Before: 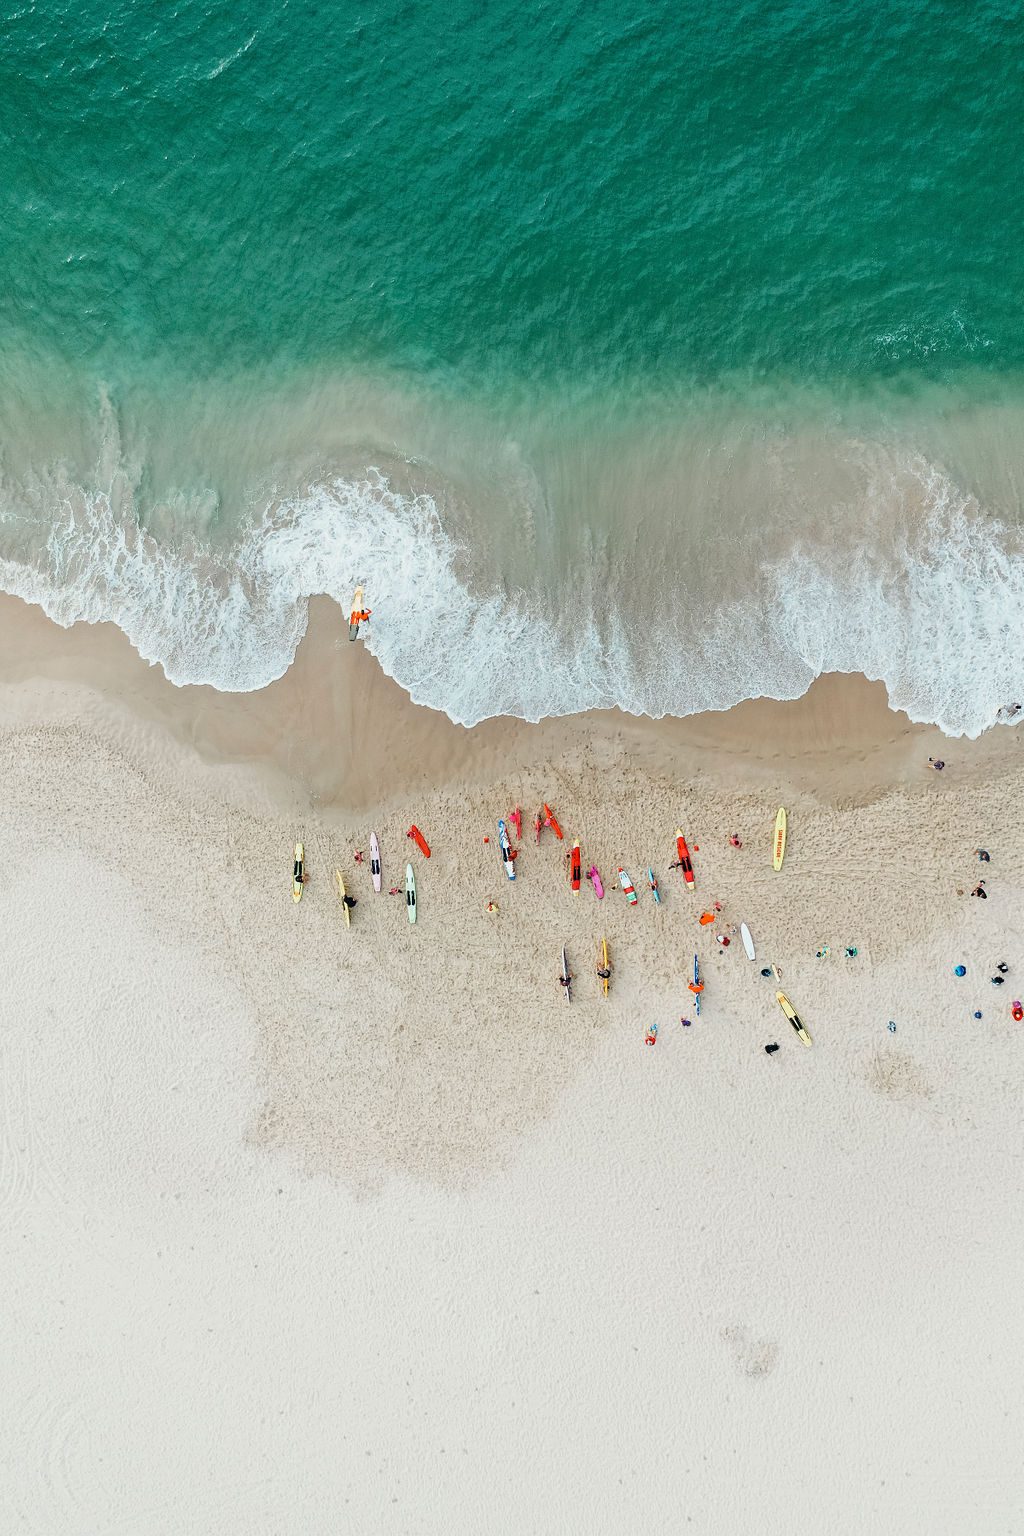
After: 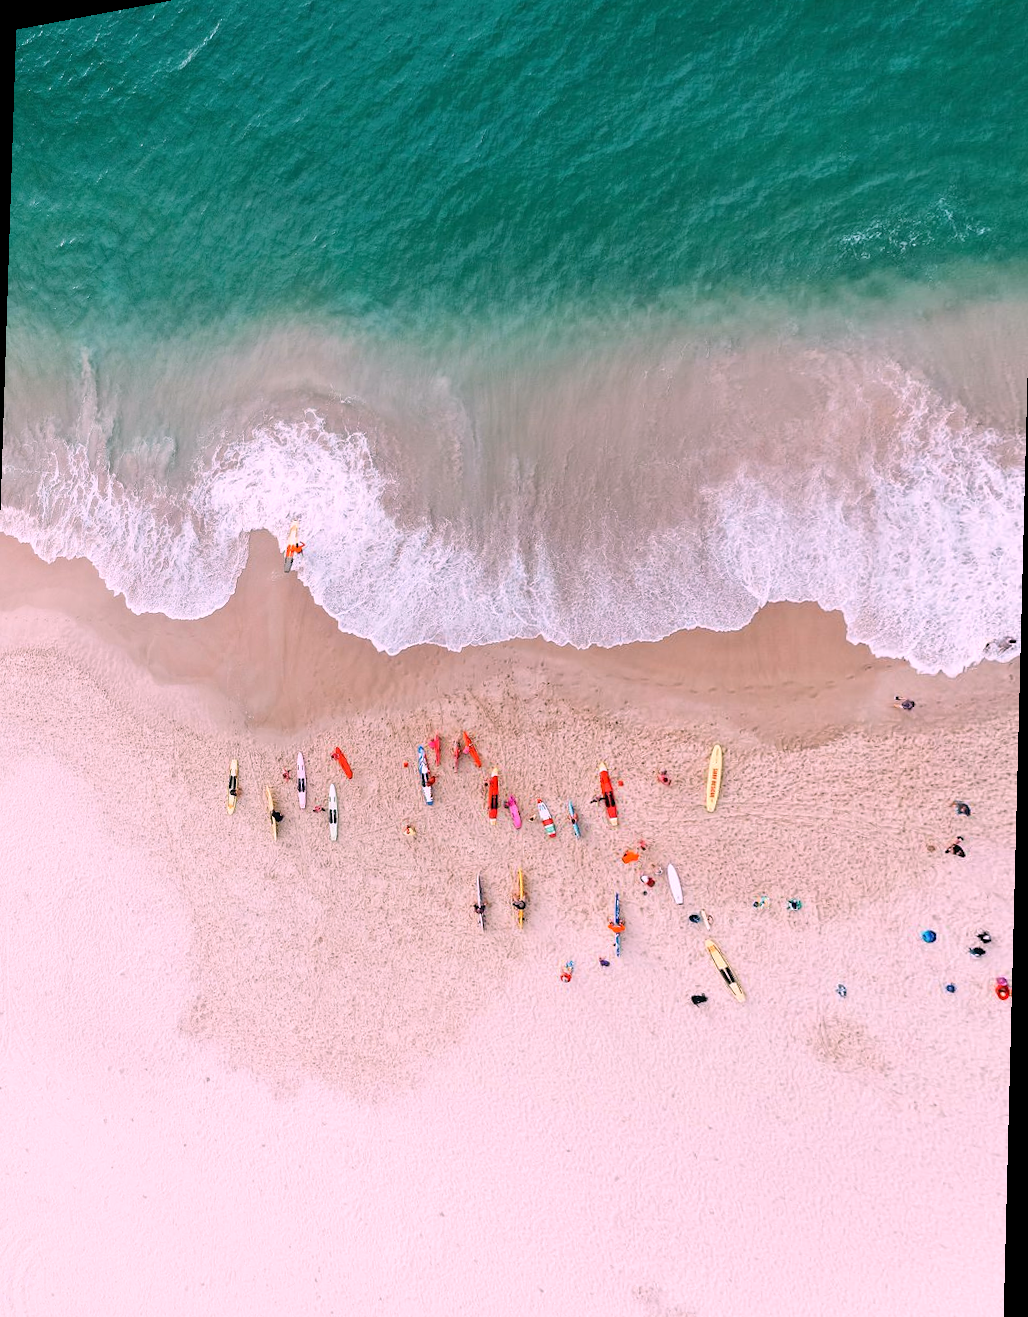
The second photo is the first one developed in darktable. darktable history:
white balance: red 1.188, blue 1.11
rotate and perspective: rotation 1.69°, lens shift (vertical) -0.023, lens shift (horizontal) -0.291, crop left 0.025, crop right 0.988, crop top 0.092, crop bottom 0.842
